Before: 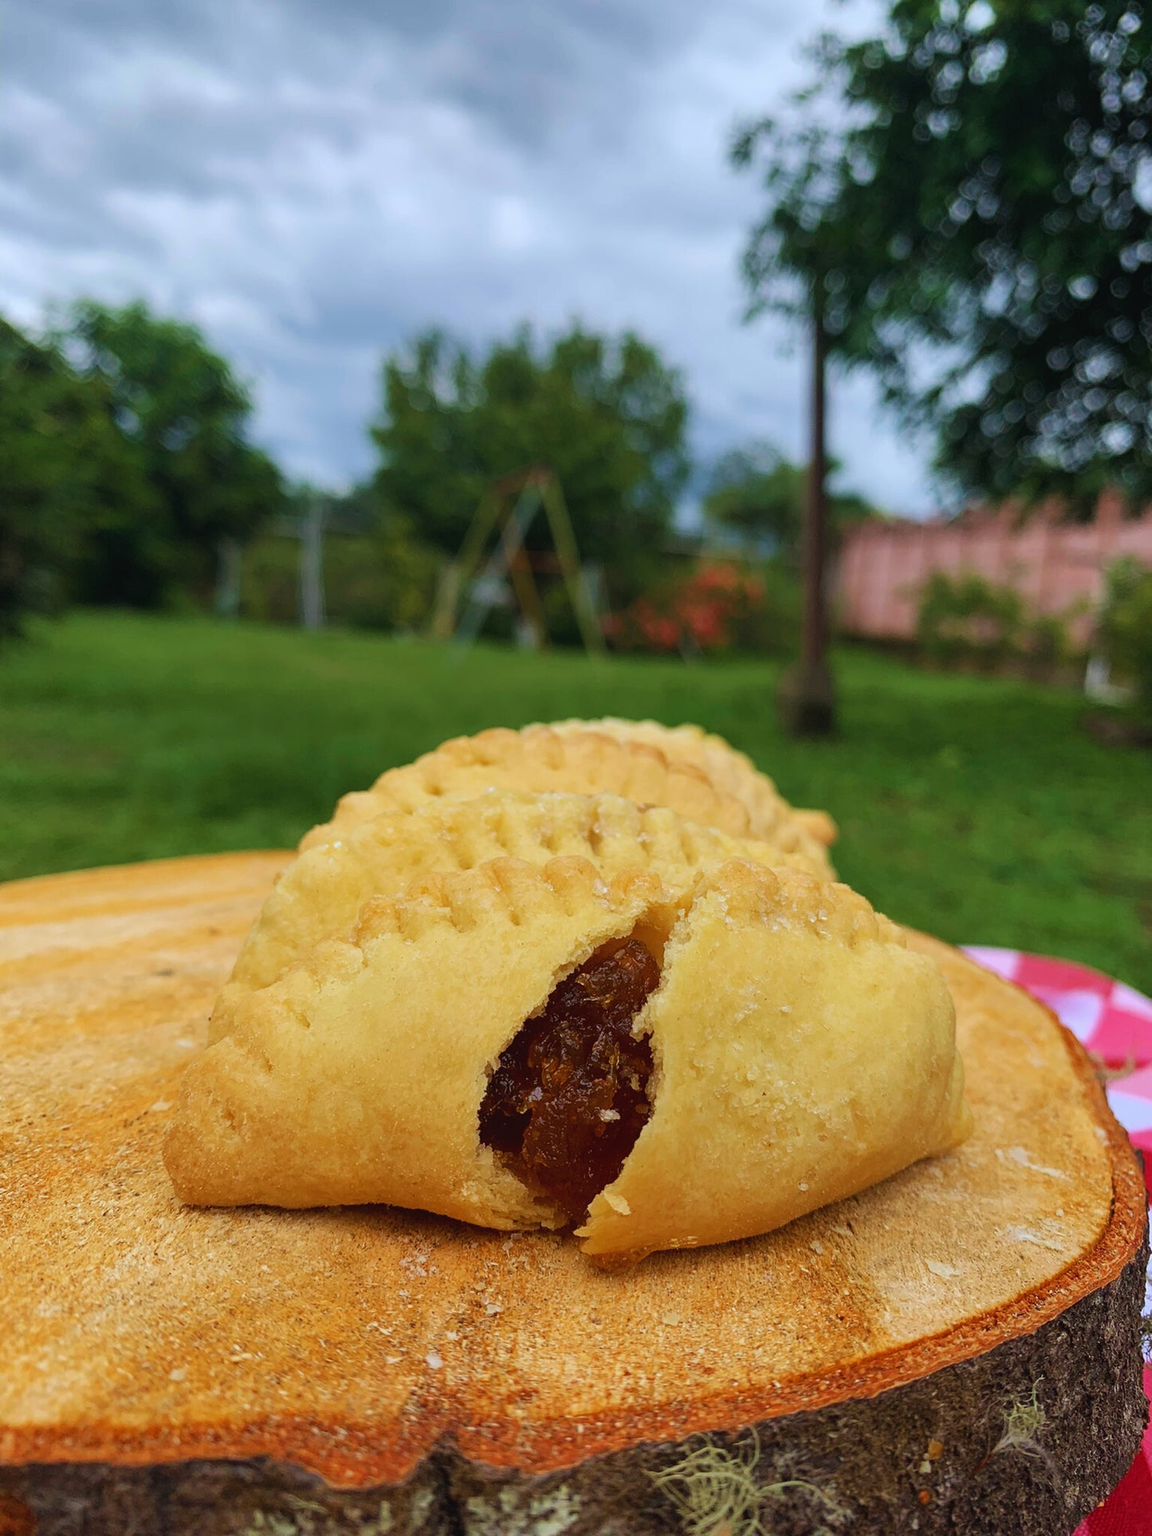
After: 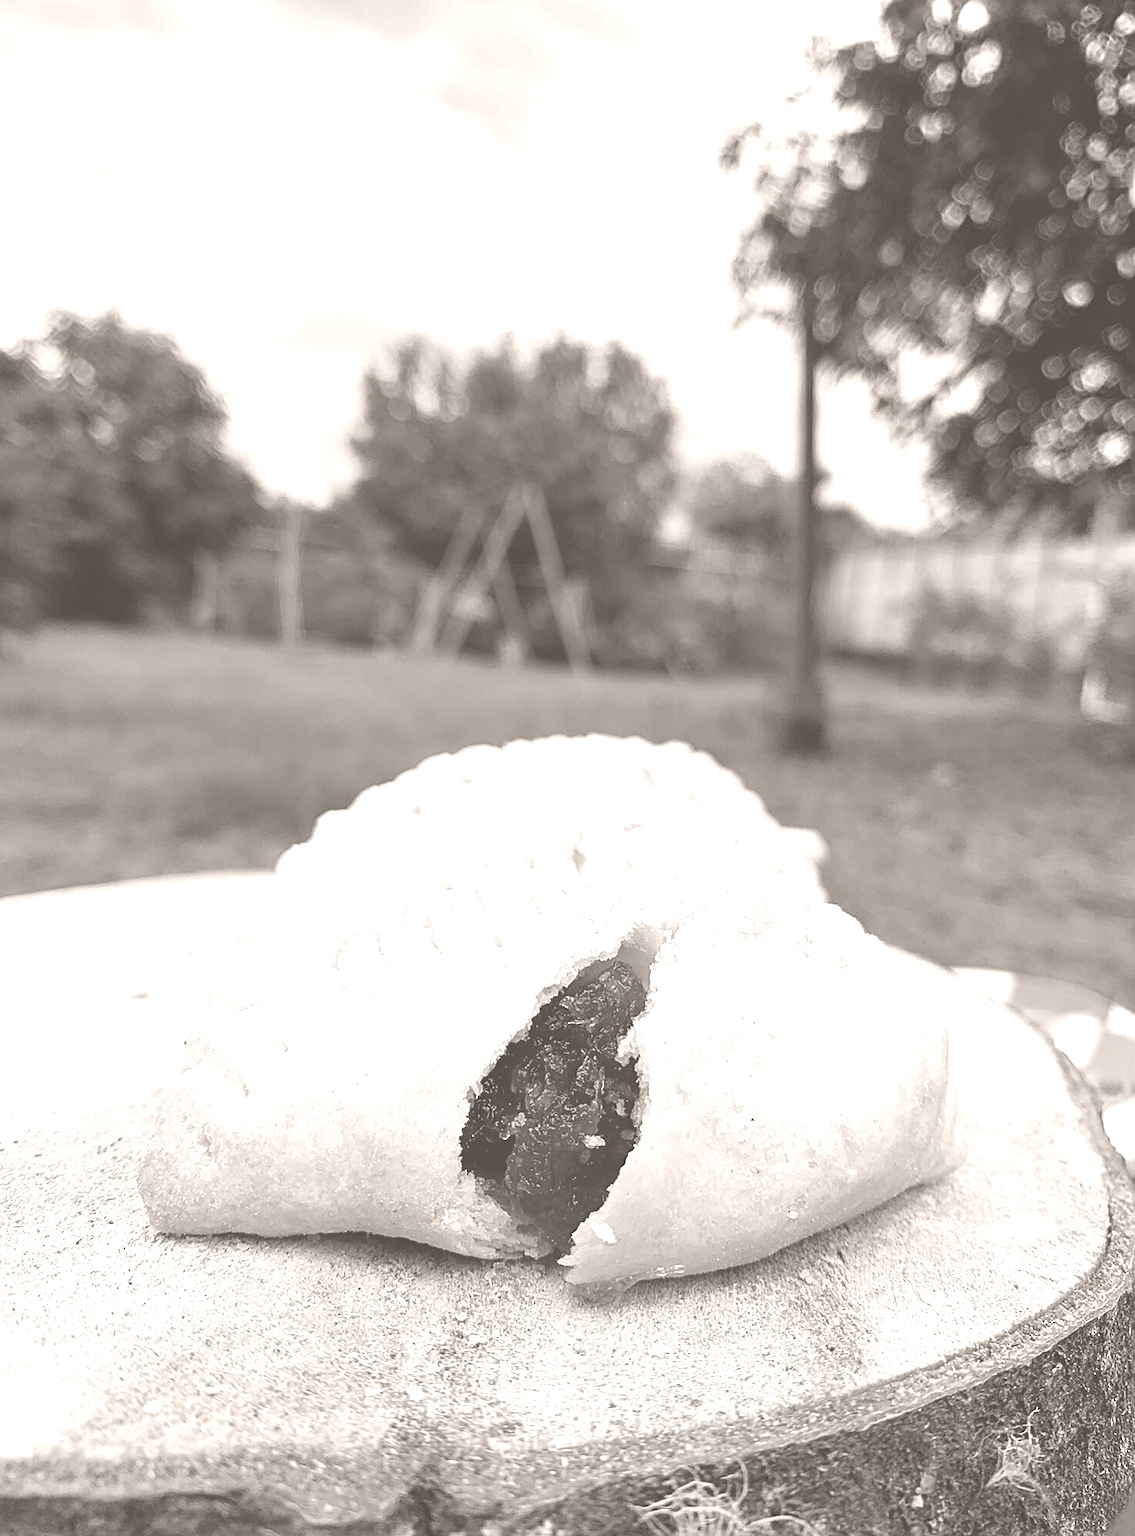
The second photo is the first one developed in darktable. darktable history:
colorize: hue 34.49°, saturation 35.33%, source mix 100%, lightness 55%, version 1
crop and rotate: left 2.536%, right 1.107%, bottom 2.246%
color balance rgb: linear chroma grading › global chroma 50%, perceptual saturation grading › global saturation 2.34%, global vibrance 6.64%, contrast 12.71%, saturation formula JzAzBz (2021)
tone equalizer: on, module defaults
sharpen: radius 1.967
